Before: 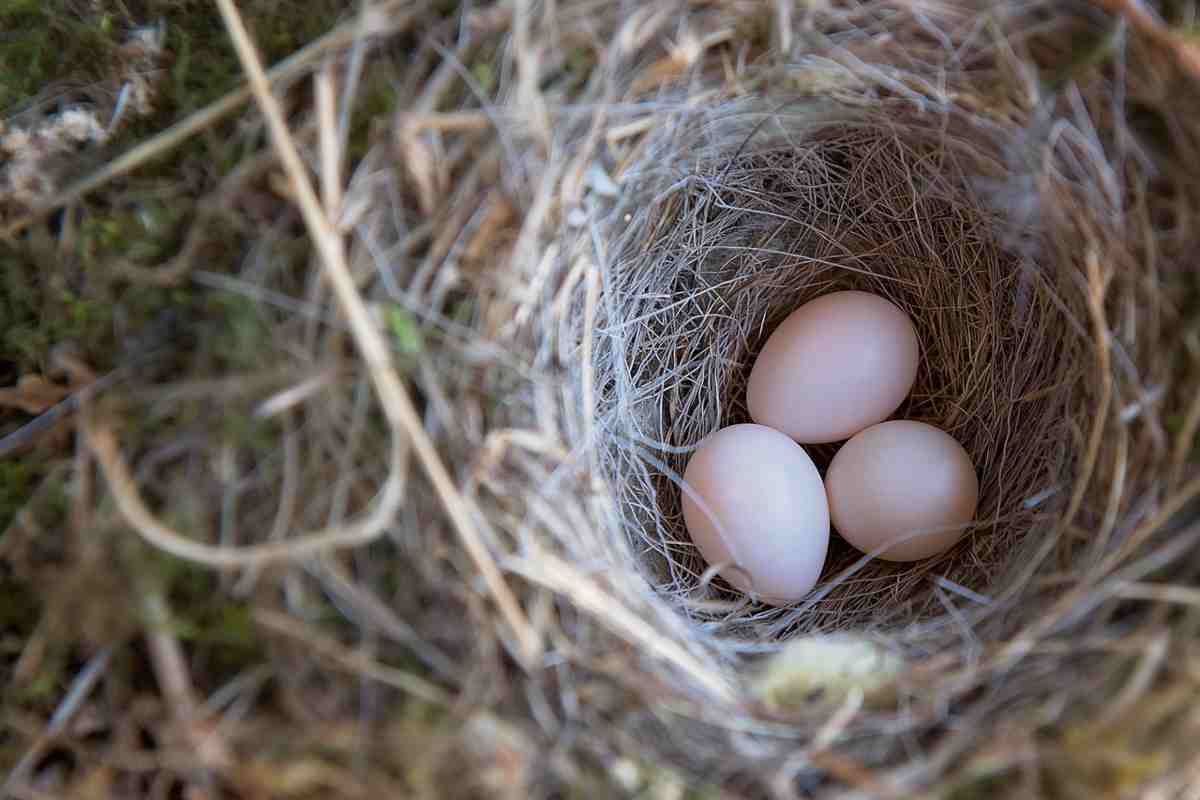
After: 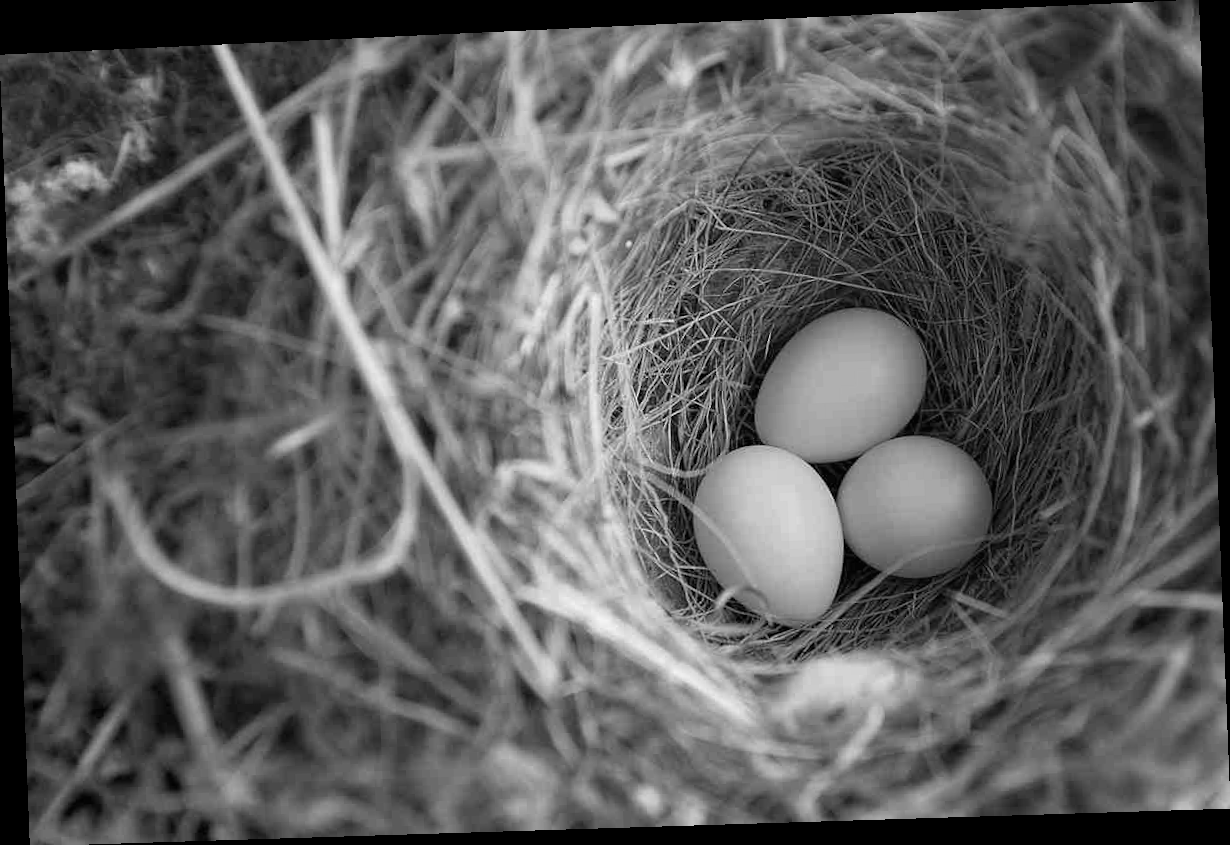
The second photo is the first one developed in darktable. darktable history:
rotate and perspective: rotation -2.22°, lens shift (horizontal) -0.022, automatic cropping off
monochrome: on, module defaults
